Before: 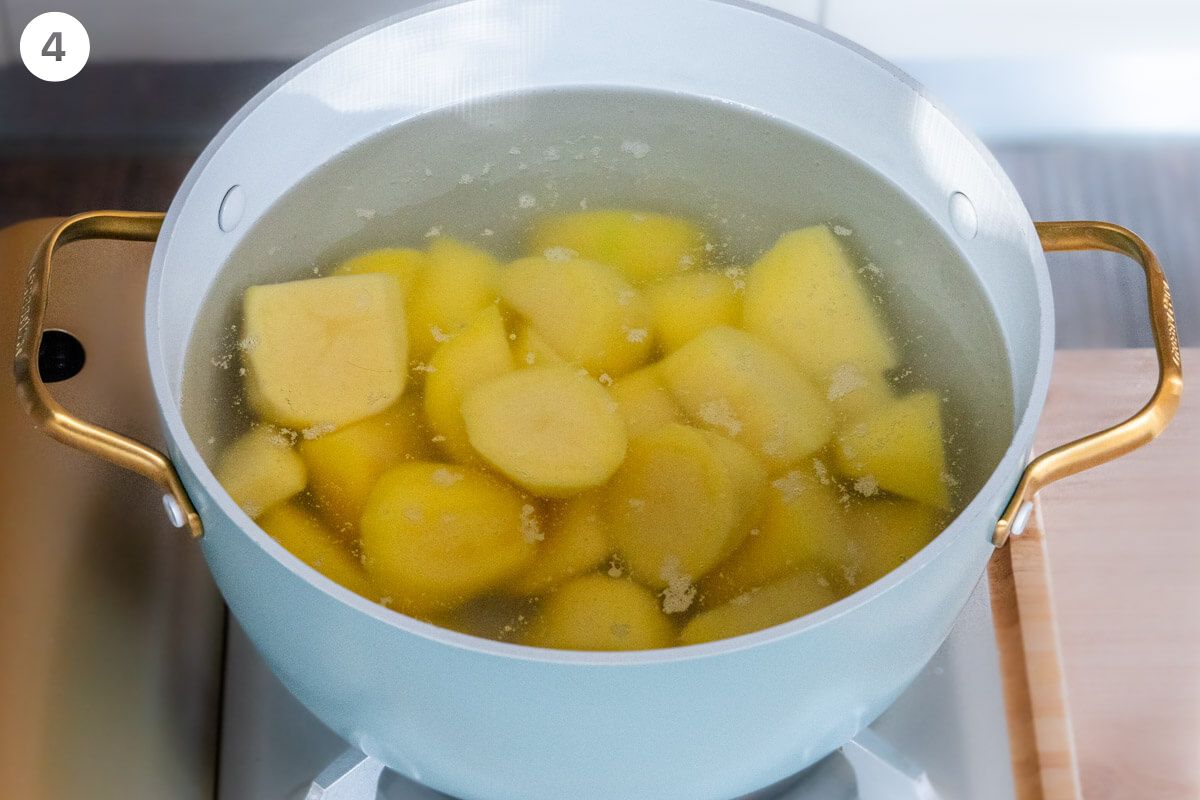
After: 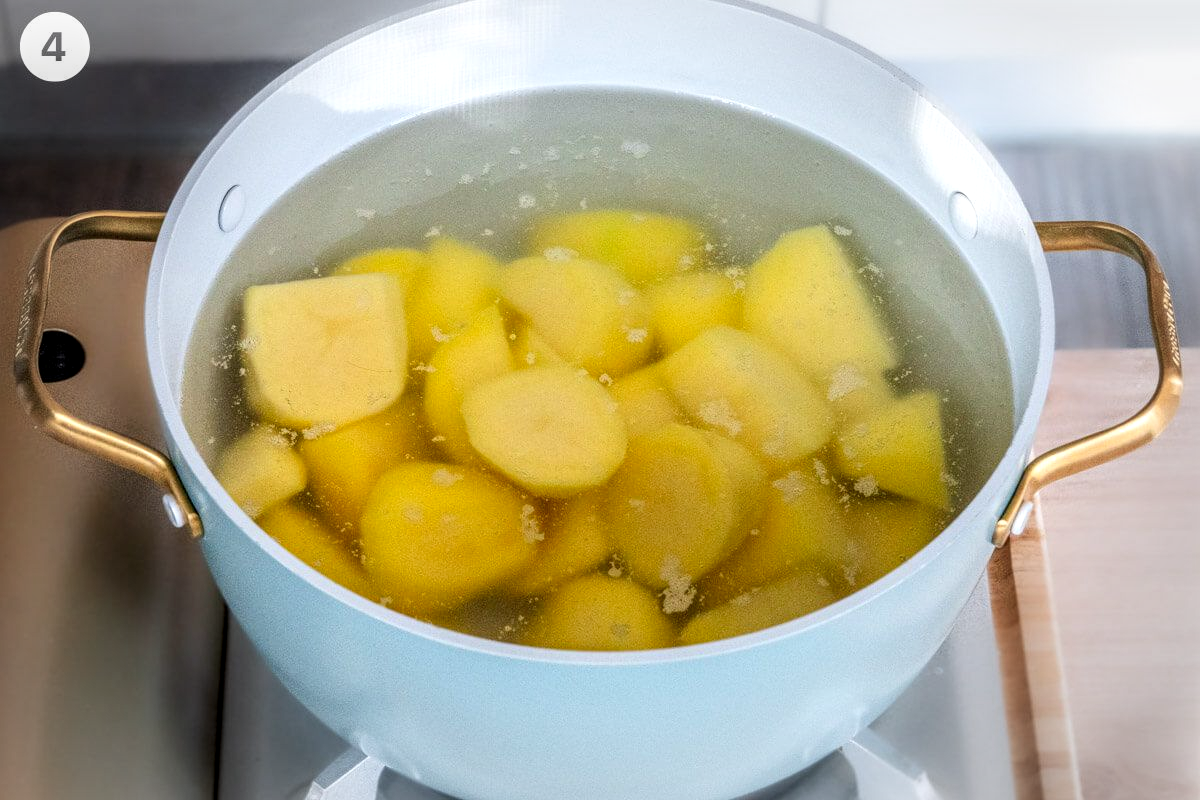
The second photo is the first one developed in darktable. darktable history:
exposure: exposure 0.189 EV, compensate highlight preservation false
vignetting: fall-off start 70.16%, brightness -0.206, width/height ratio 1.334
contrast brightness saturation: contrast 0.097, brightness 0.033, saturation 0.088
local contrast: on, module defaults
